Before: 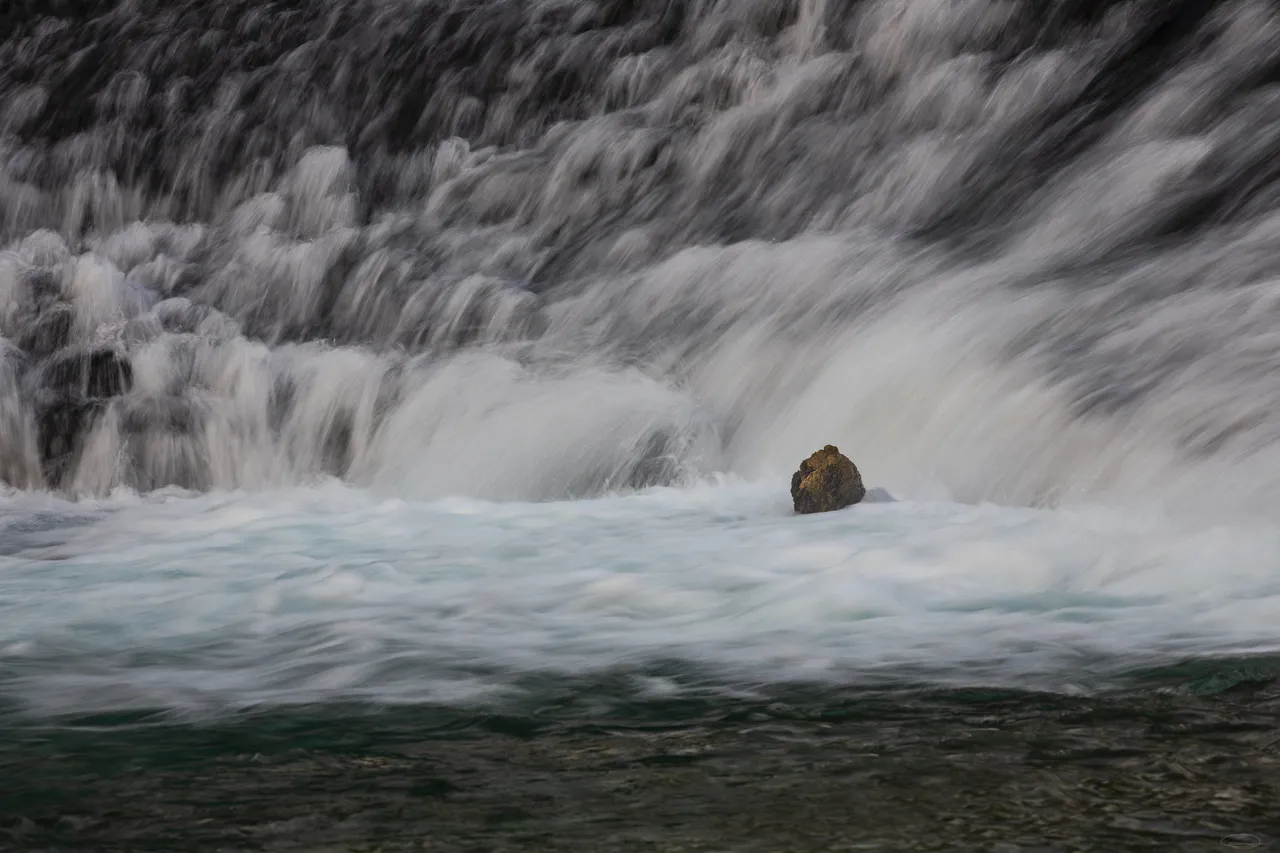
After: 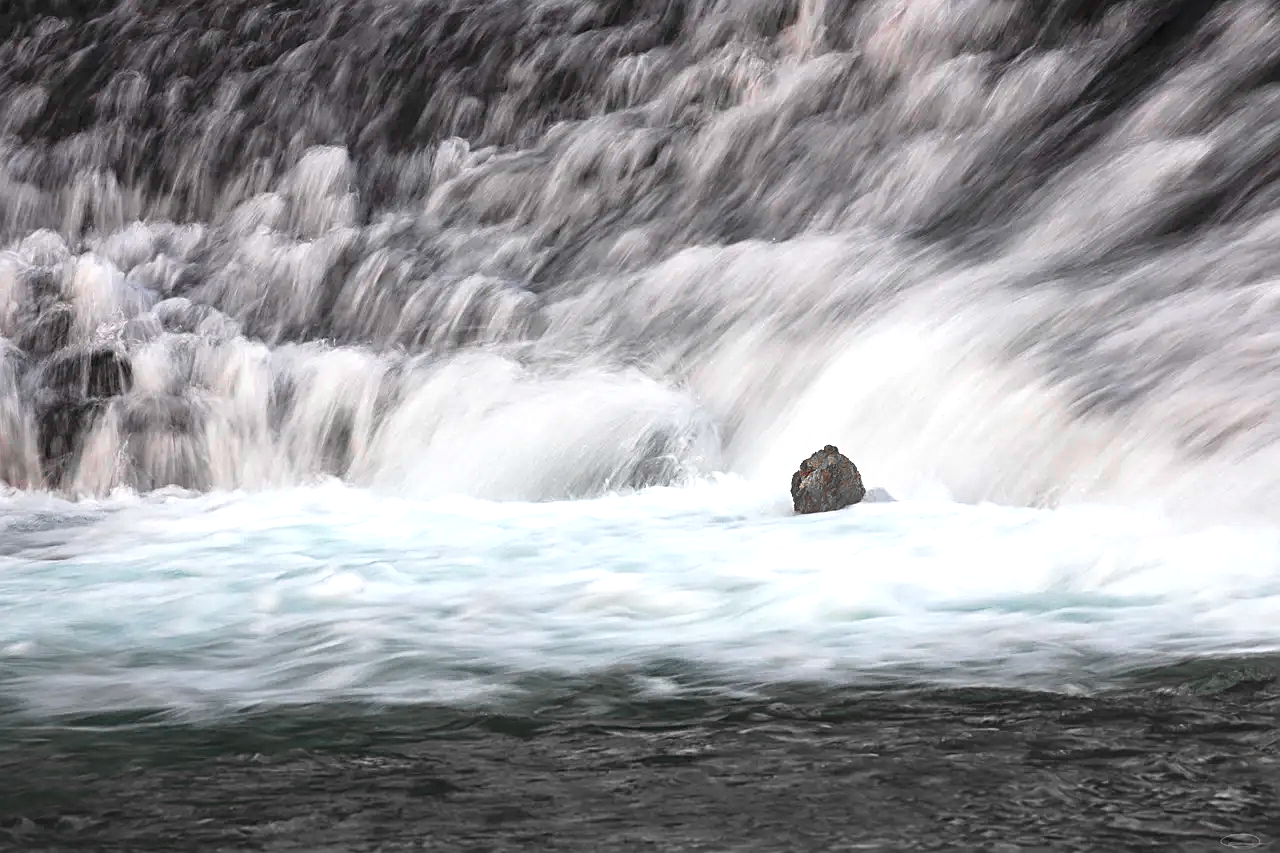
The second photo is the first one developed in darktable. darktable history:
sharpen: on, module defaults
color zones: curves: ch1 [(0, 0.708) (0.088, 0.648) (0.245, 0.187) (0.429, 0.326) (0.571, 0.498) (0.714, 0.5) (0.857, 0.5) (1, 0.708)], mix 100.06%
exposure: black level correction 0, exposure 1.189 EV, compensate highlight preservation false
